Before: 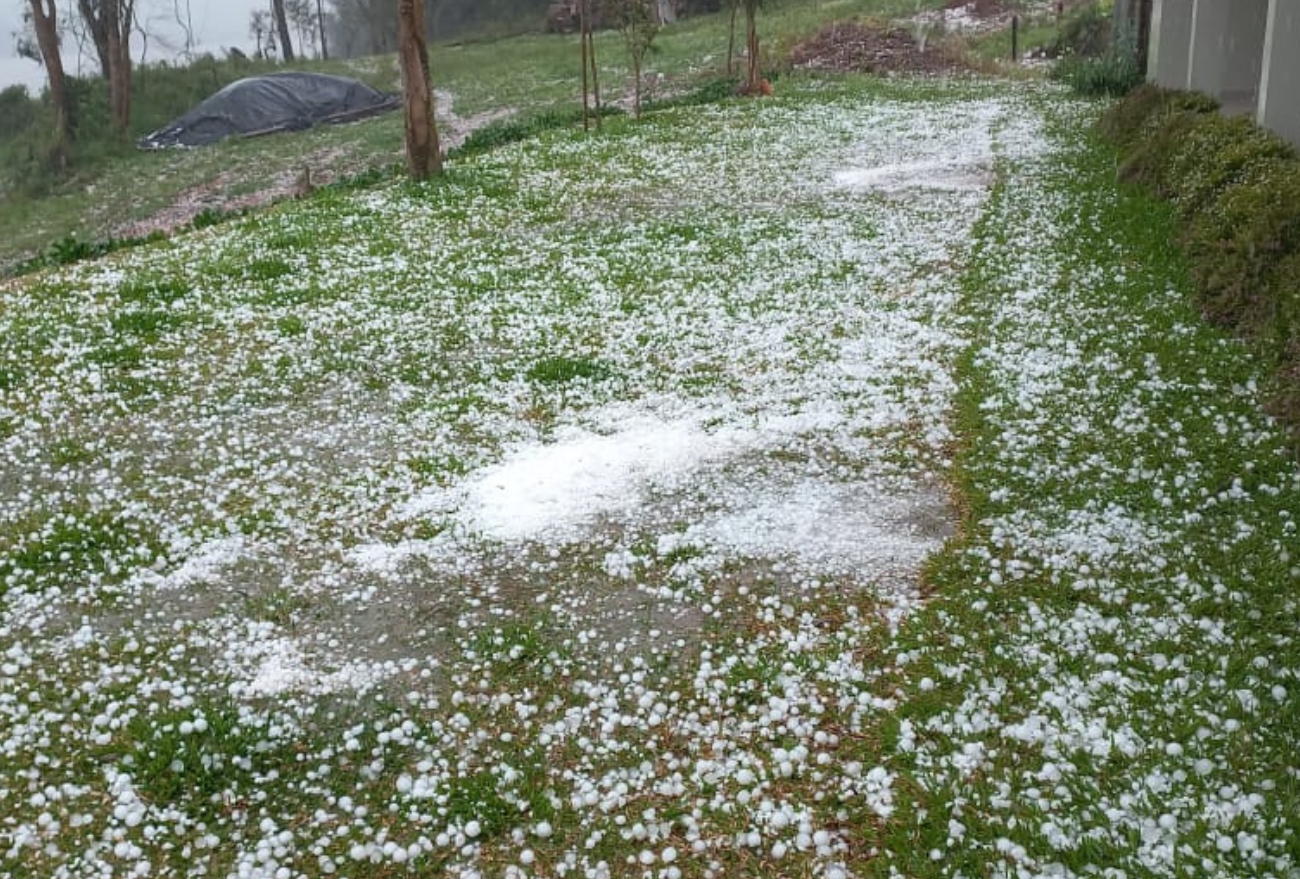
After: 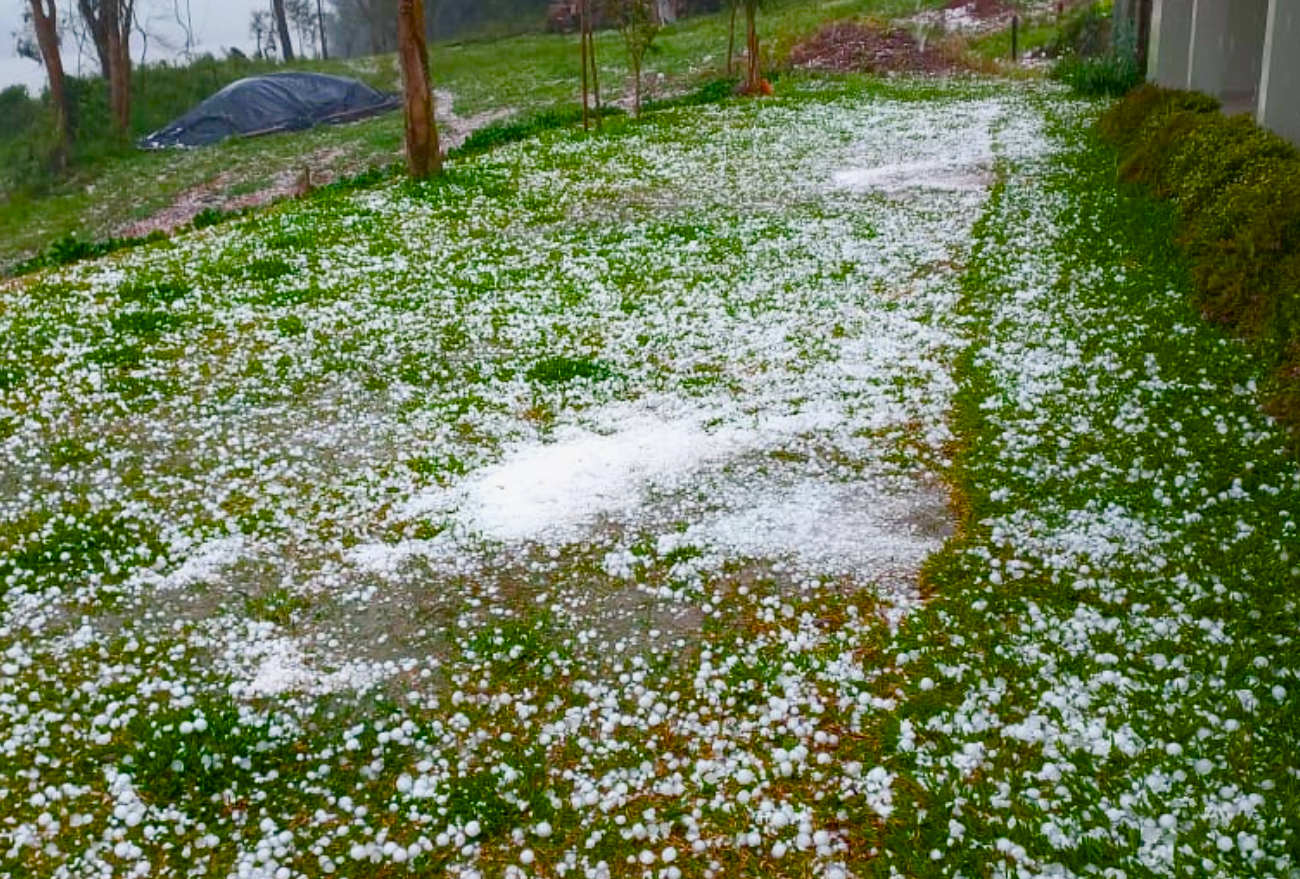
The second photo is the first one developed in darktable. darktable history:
exposure: exposure -0.153 EV, compensate highlight preservation false
color balance rgb: highlights gain › chroma 0.283%, highlights gain › hue 329.67°, linear chroma grading › global chroma 41.398%, perceptual saturation grading › global saturation 24.863%, perceptual saturation grading › highlights -50.673%, perceptual saturation grading › mid-tones 19.495%, perceptual saturation grading › shadows 61.565%
contrast brightness saturation: contrast 0.145, brightness -0.013, saturation 0.095
